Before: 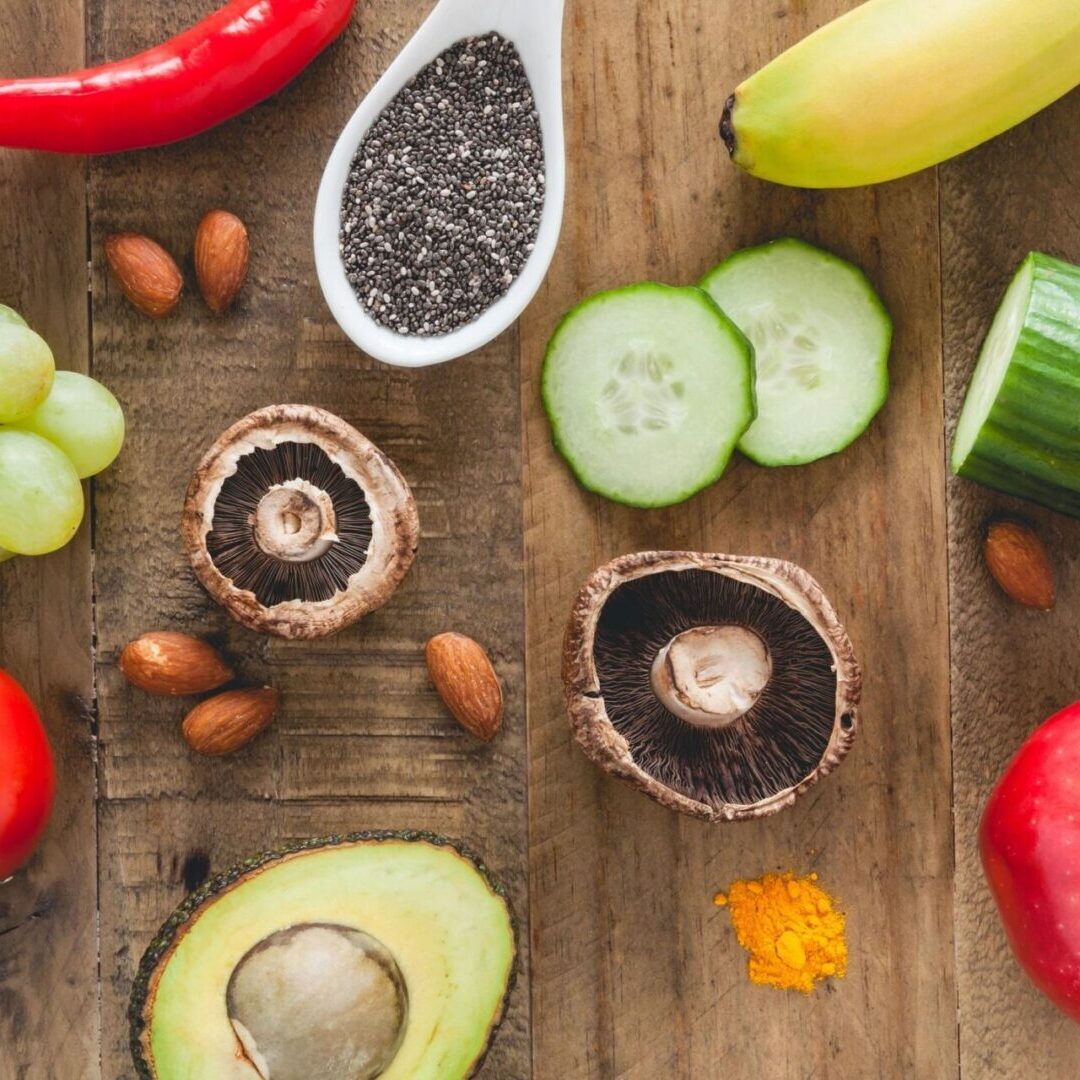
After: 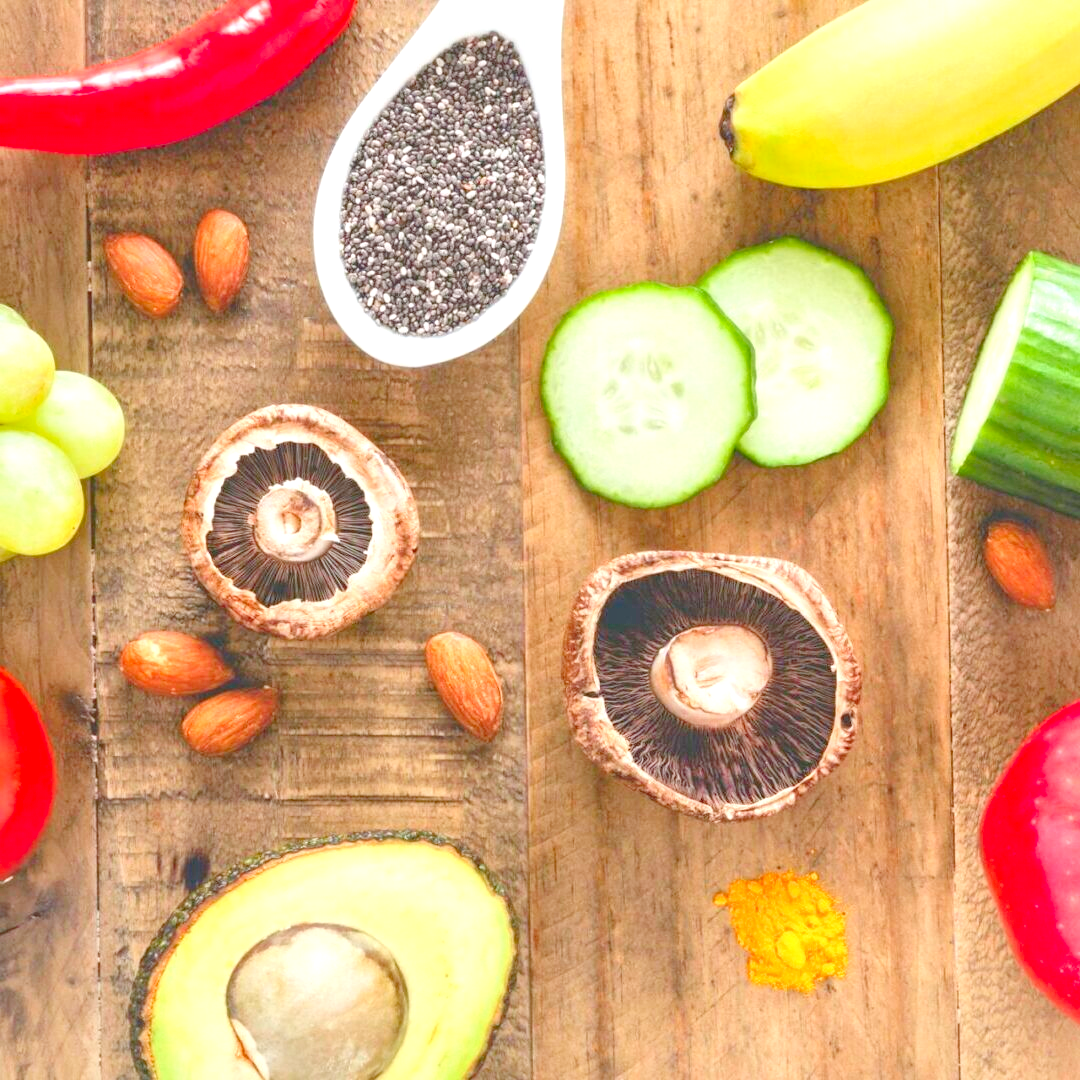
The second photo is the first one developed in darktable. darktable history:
local contrast: mode bilateral grid, contrast 20, coarseness 50, detail 132%, midtone range 0.2
levels: levels [0.008, 0.318, 0.836]
